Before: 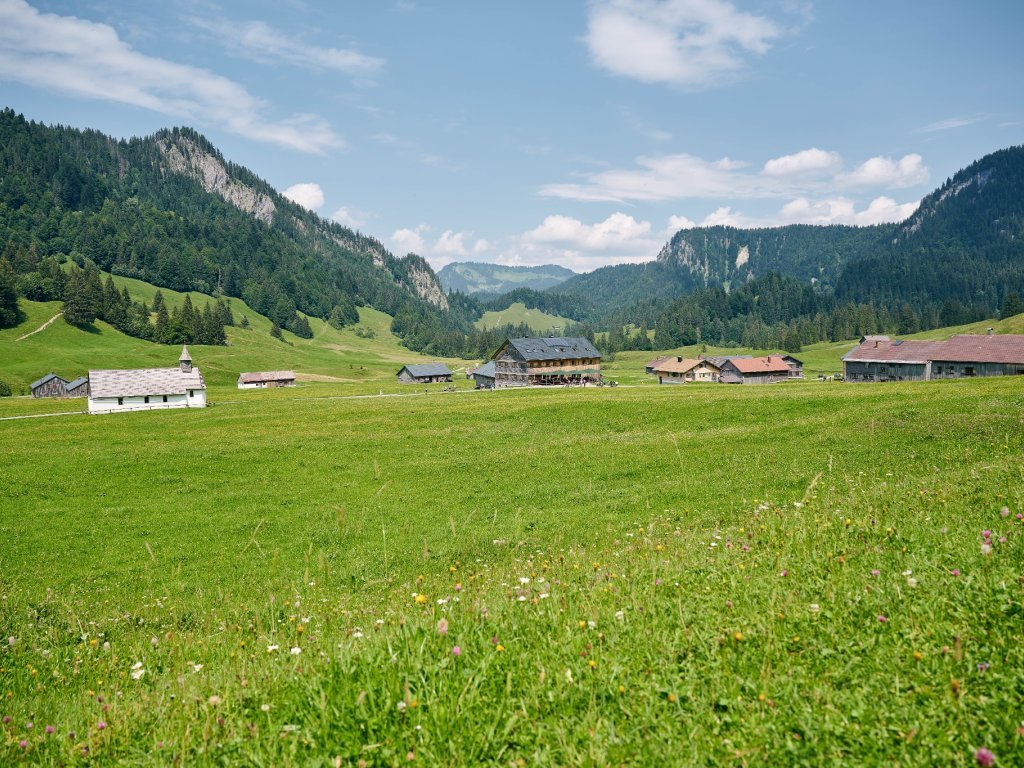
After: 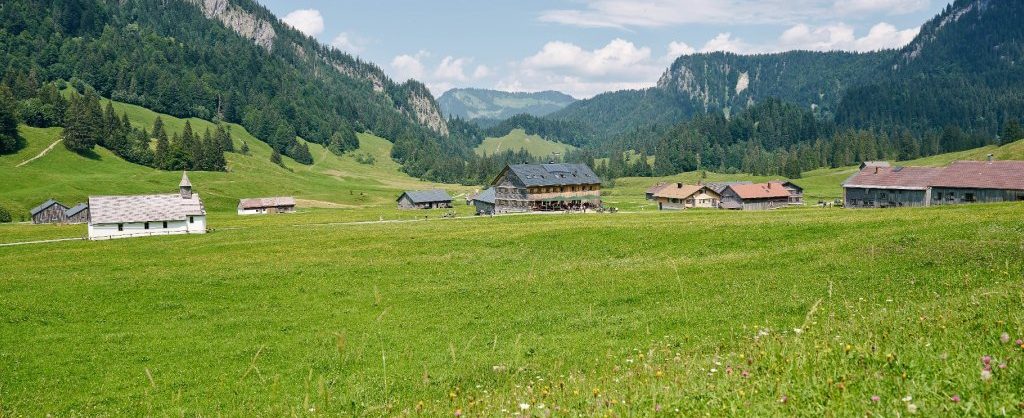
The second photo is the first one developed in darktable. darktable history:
crop and rotate: top 22.706%, bottom 22.813%
